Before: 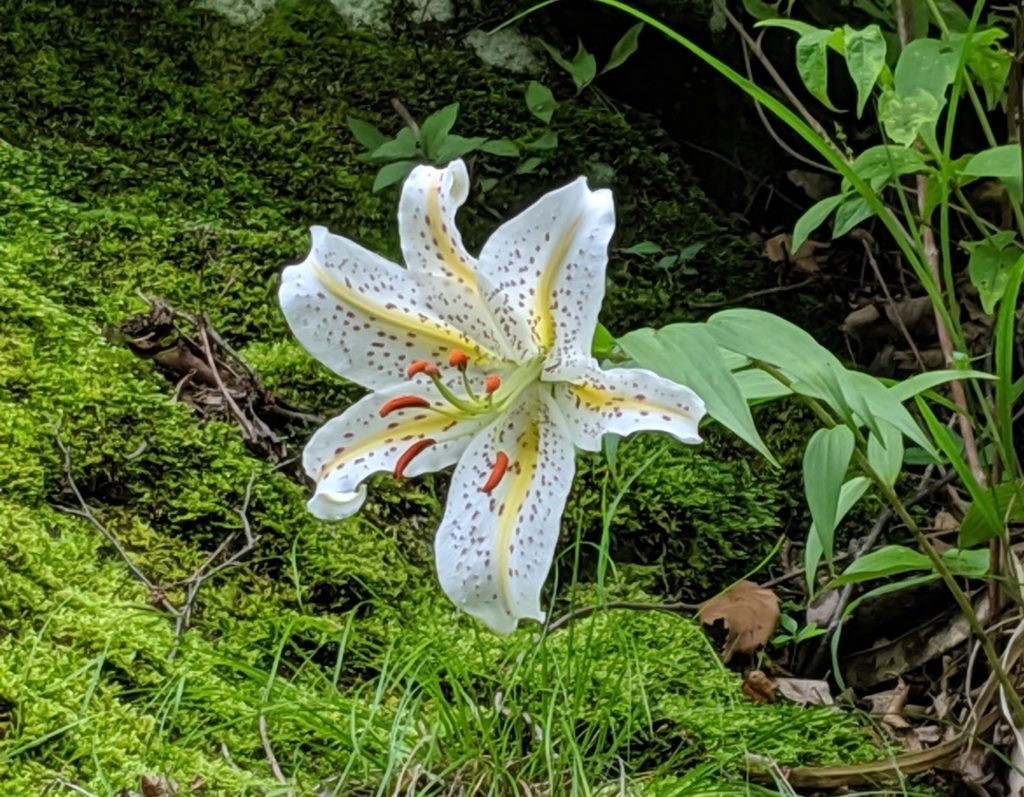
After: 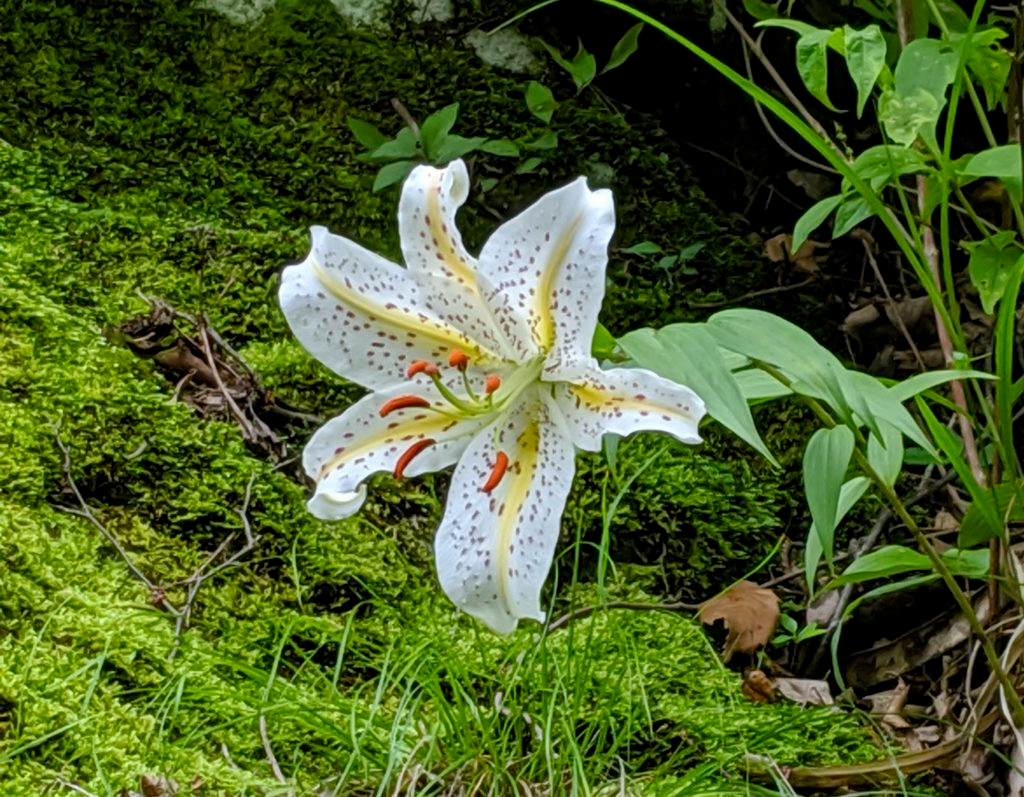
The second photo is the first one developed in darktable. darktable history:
exposure: black level correction 0.001, compensate highlight preservation false
color balance rgb: perceptual saturation grading › global saturation 20%, perceptual saturation grading › highlights -25%, perceptual saturation grading › shadows 25%
